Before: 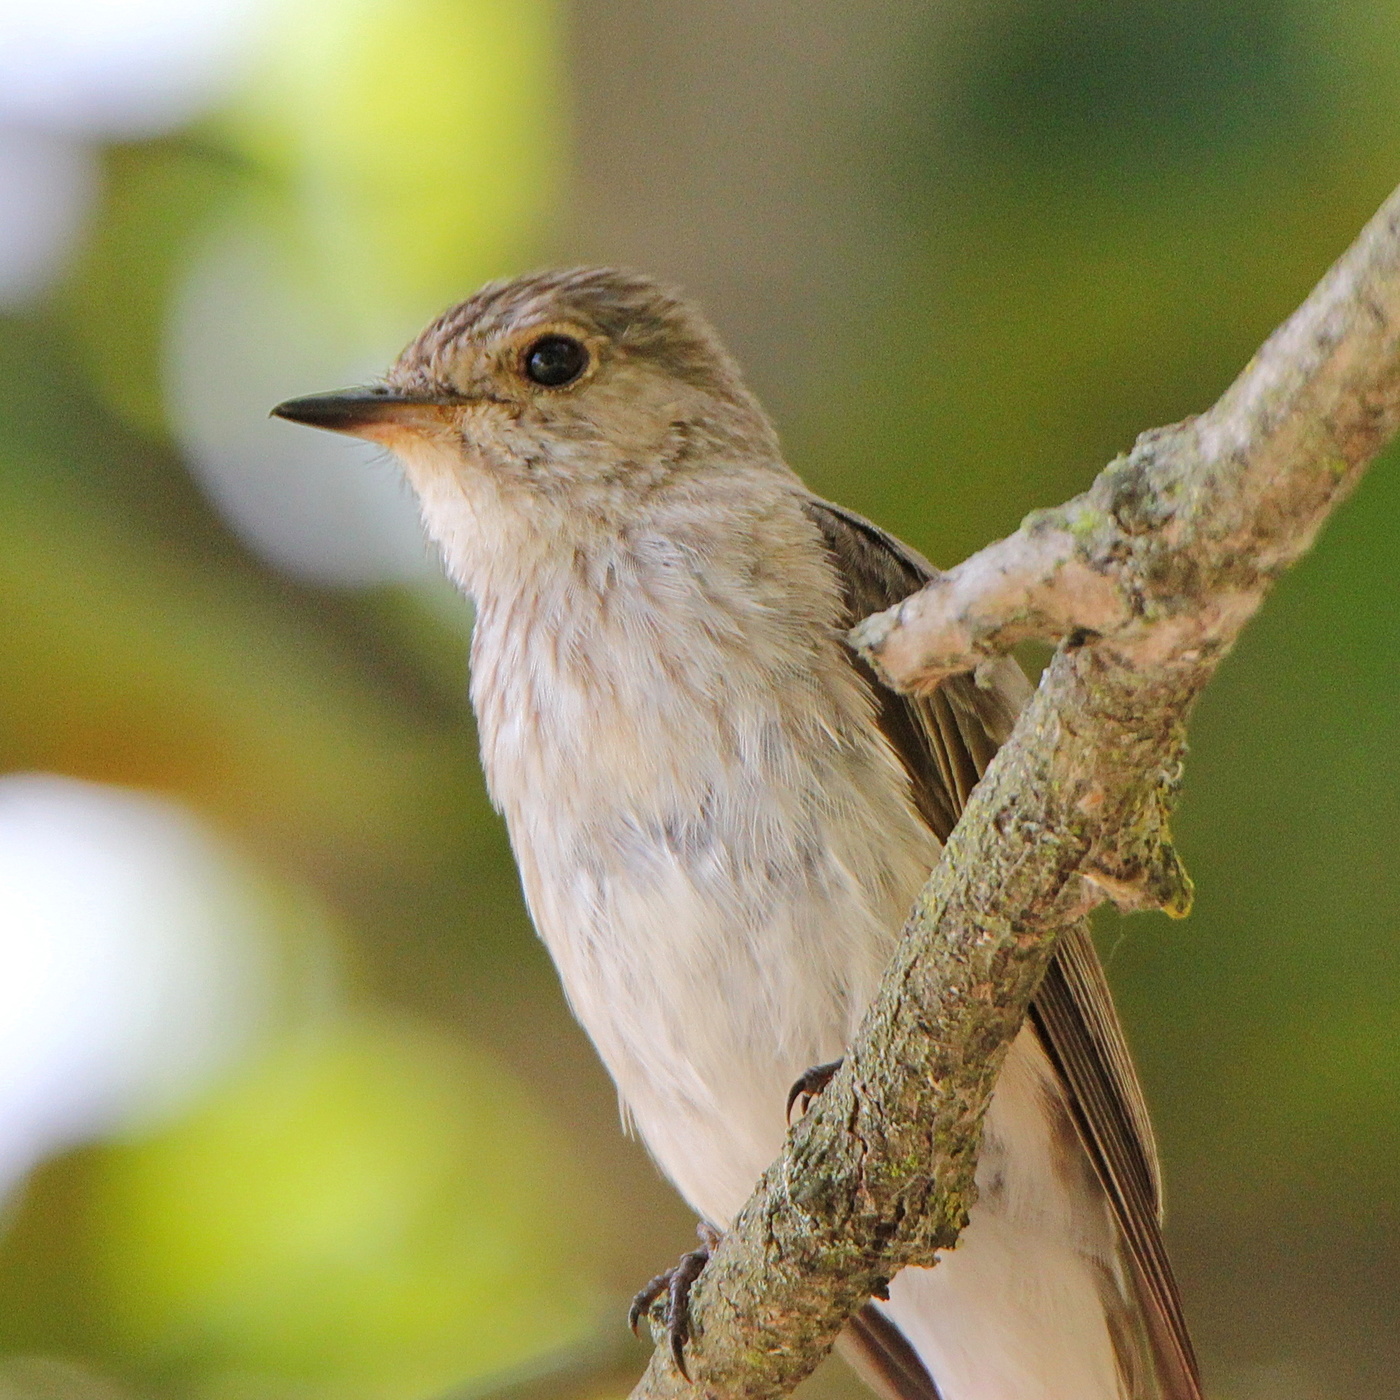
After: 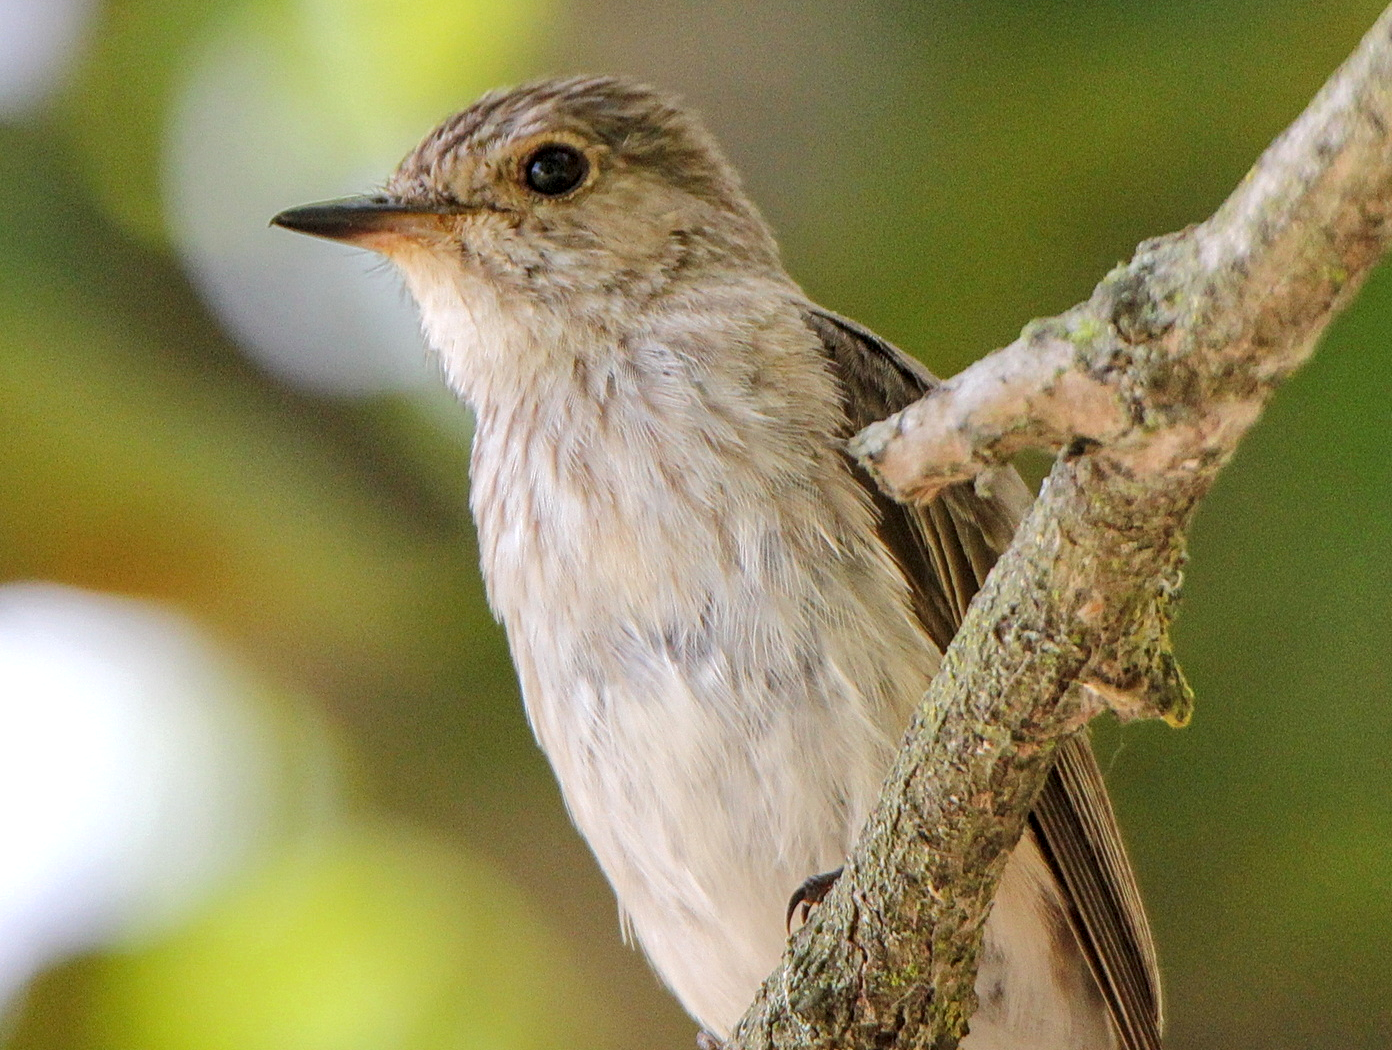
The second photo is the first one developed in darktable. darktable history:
local contrast: detail 130%
crop: top 13.705%, bottom 11.283%
